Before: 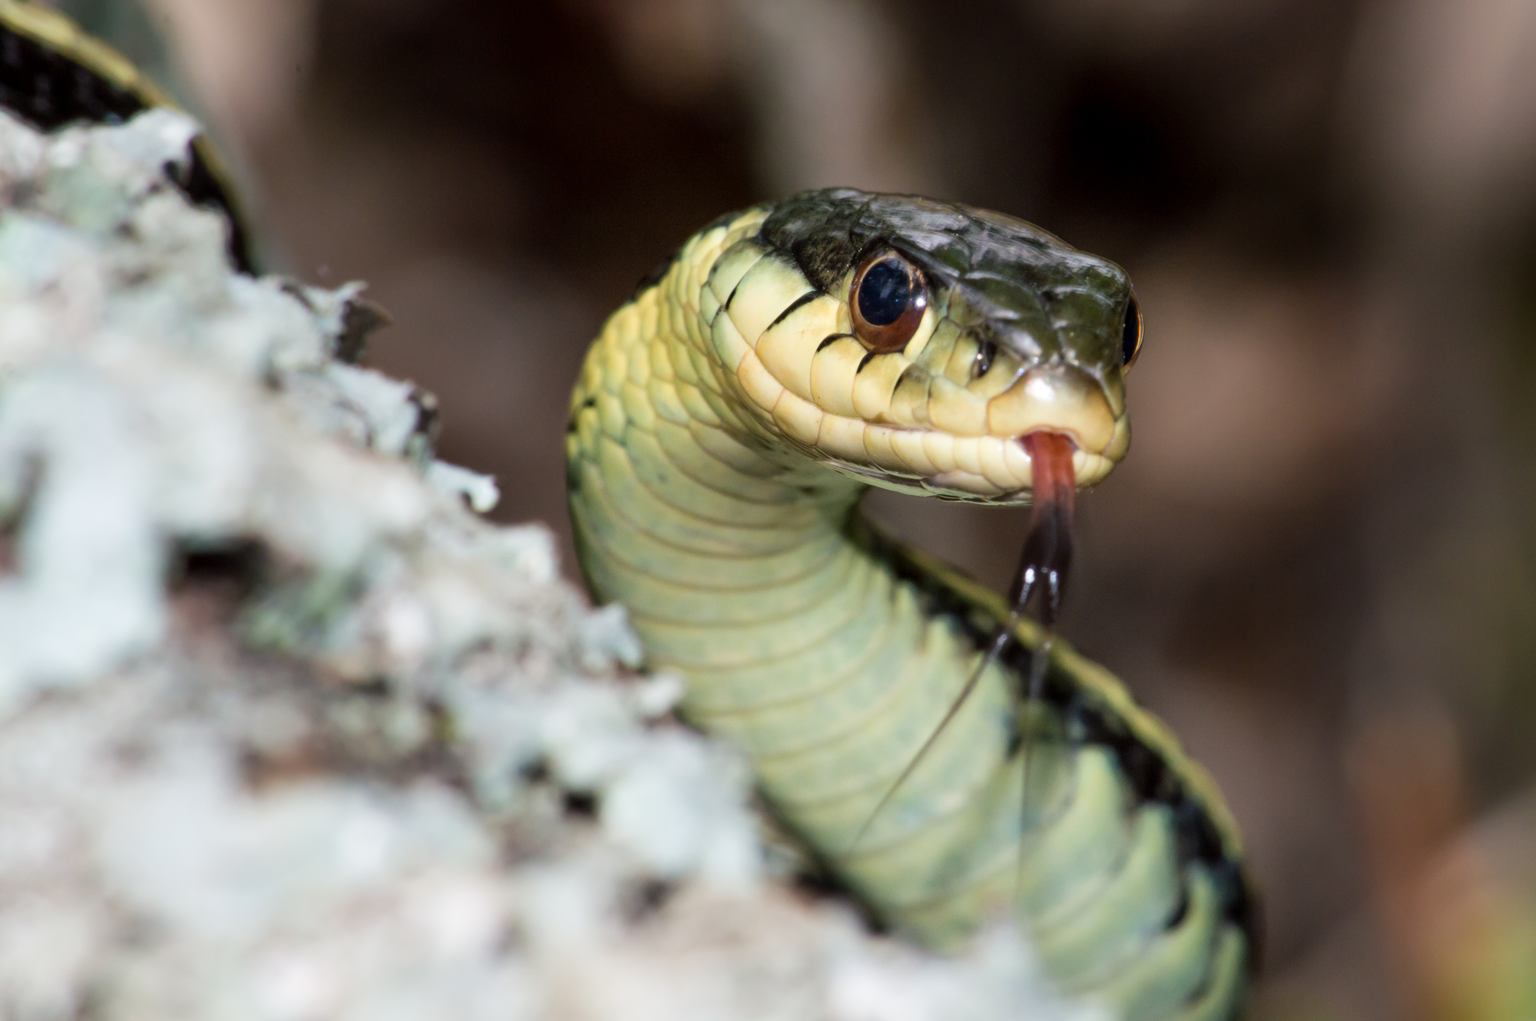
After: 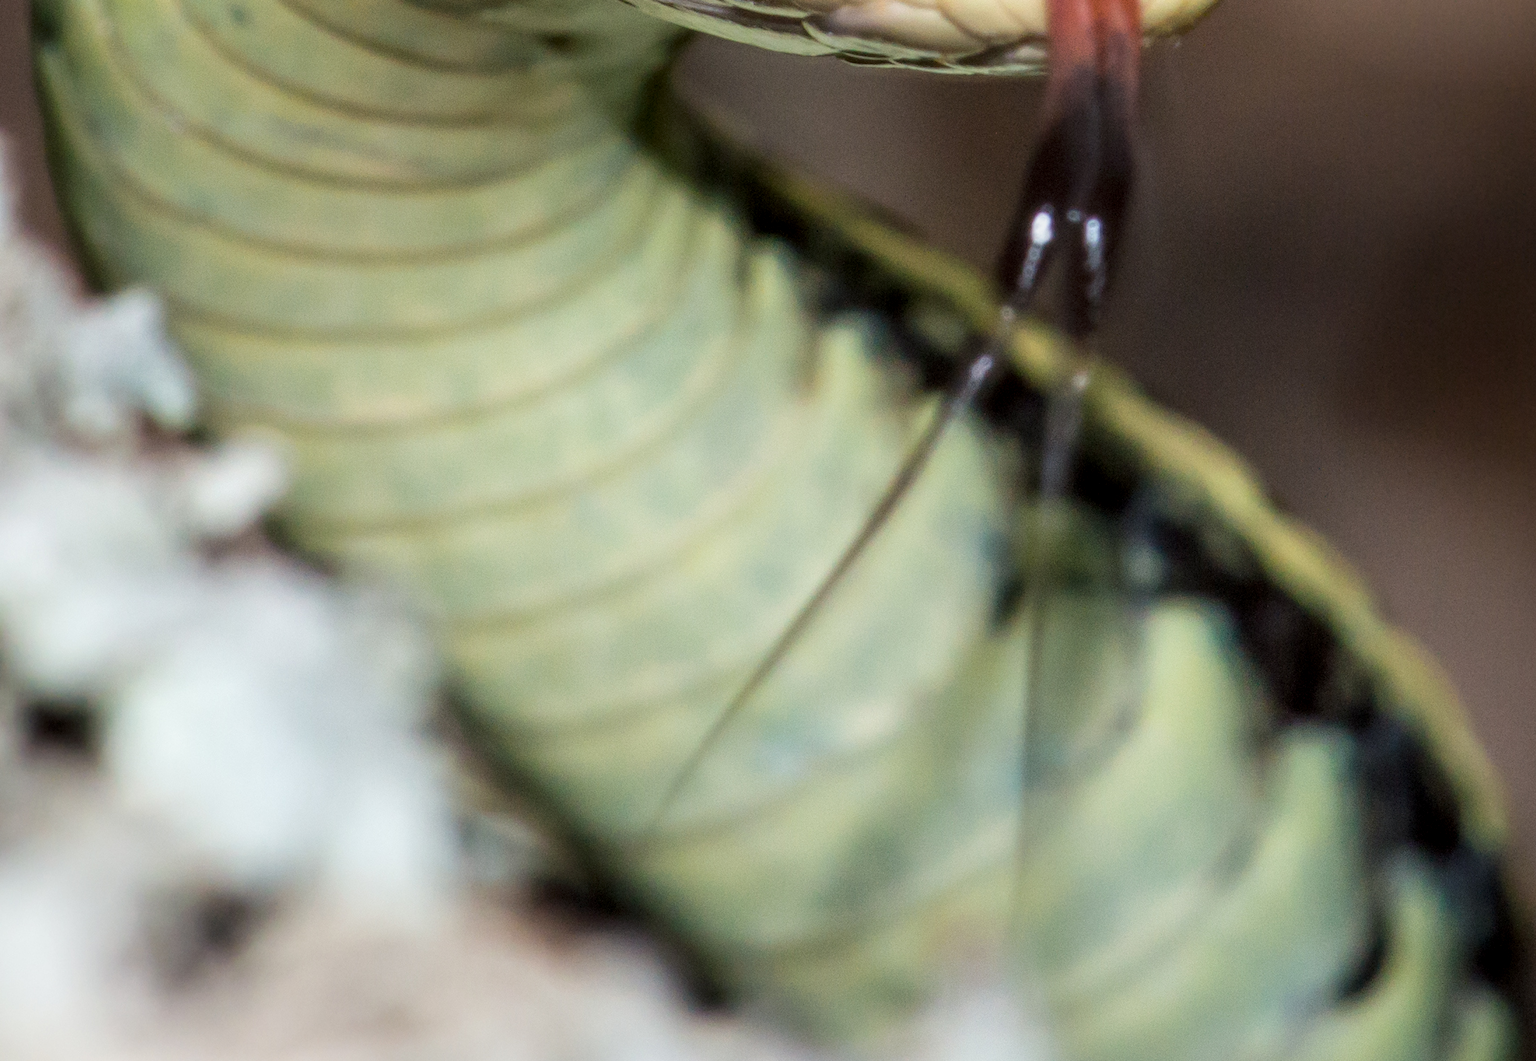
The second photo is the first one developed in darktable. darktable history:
crop: left 35.974%, top 46.158%, right 18.182%, bottom 6.202%
local contrast: on, module defaults
